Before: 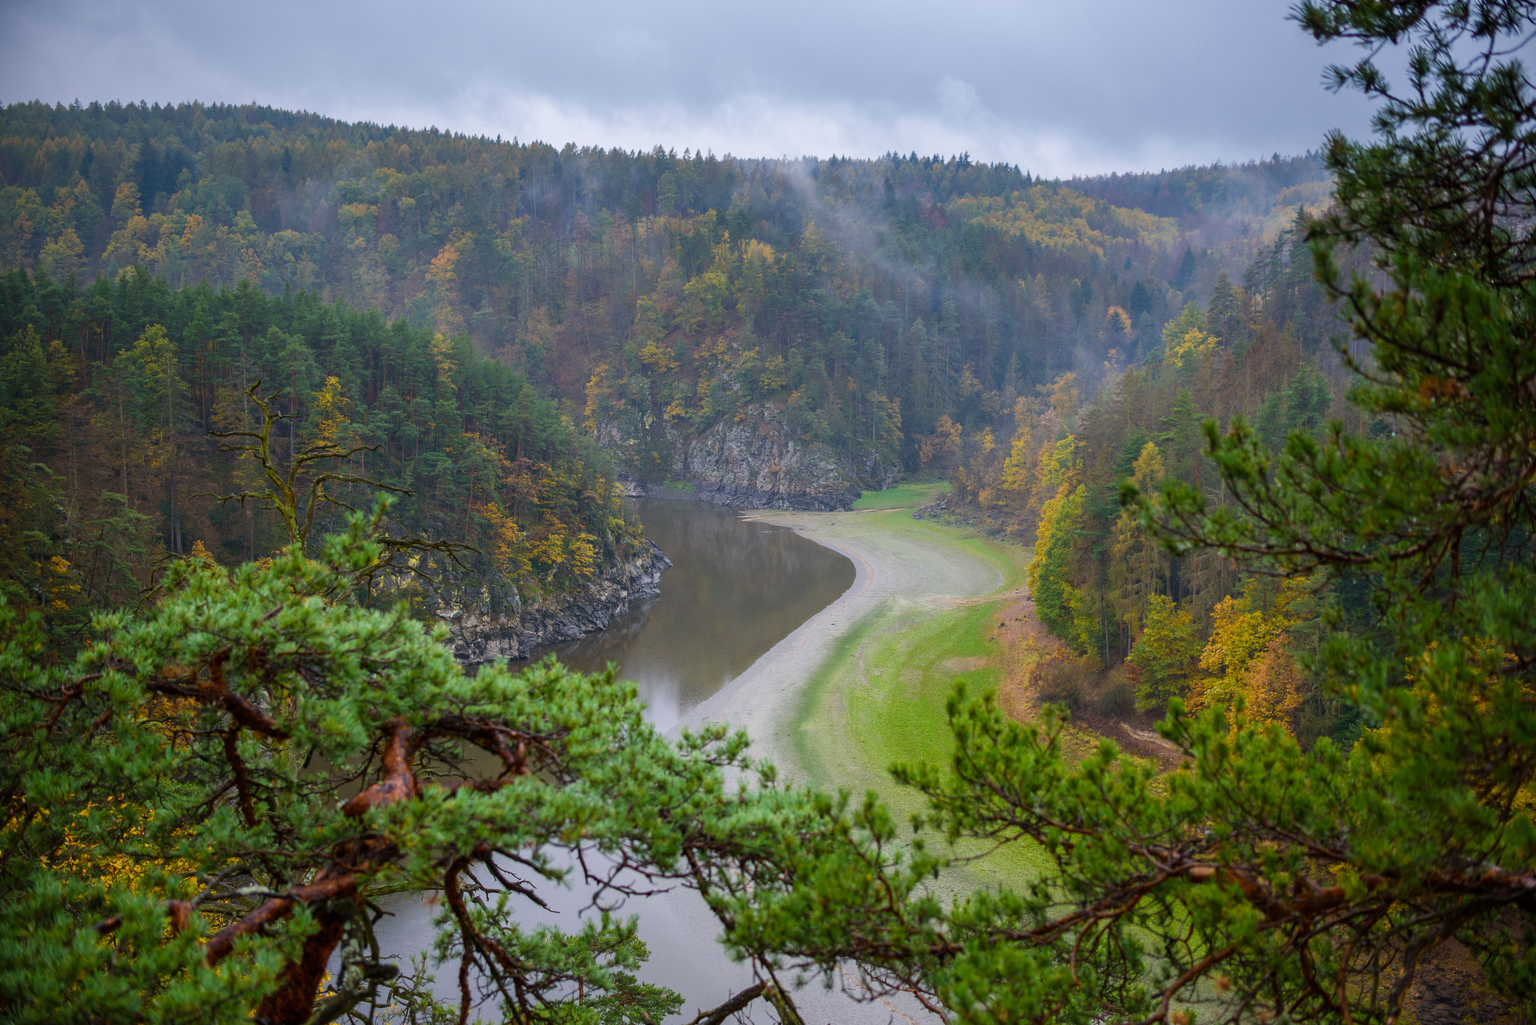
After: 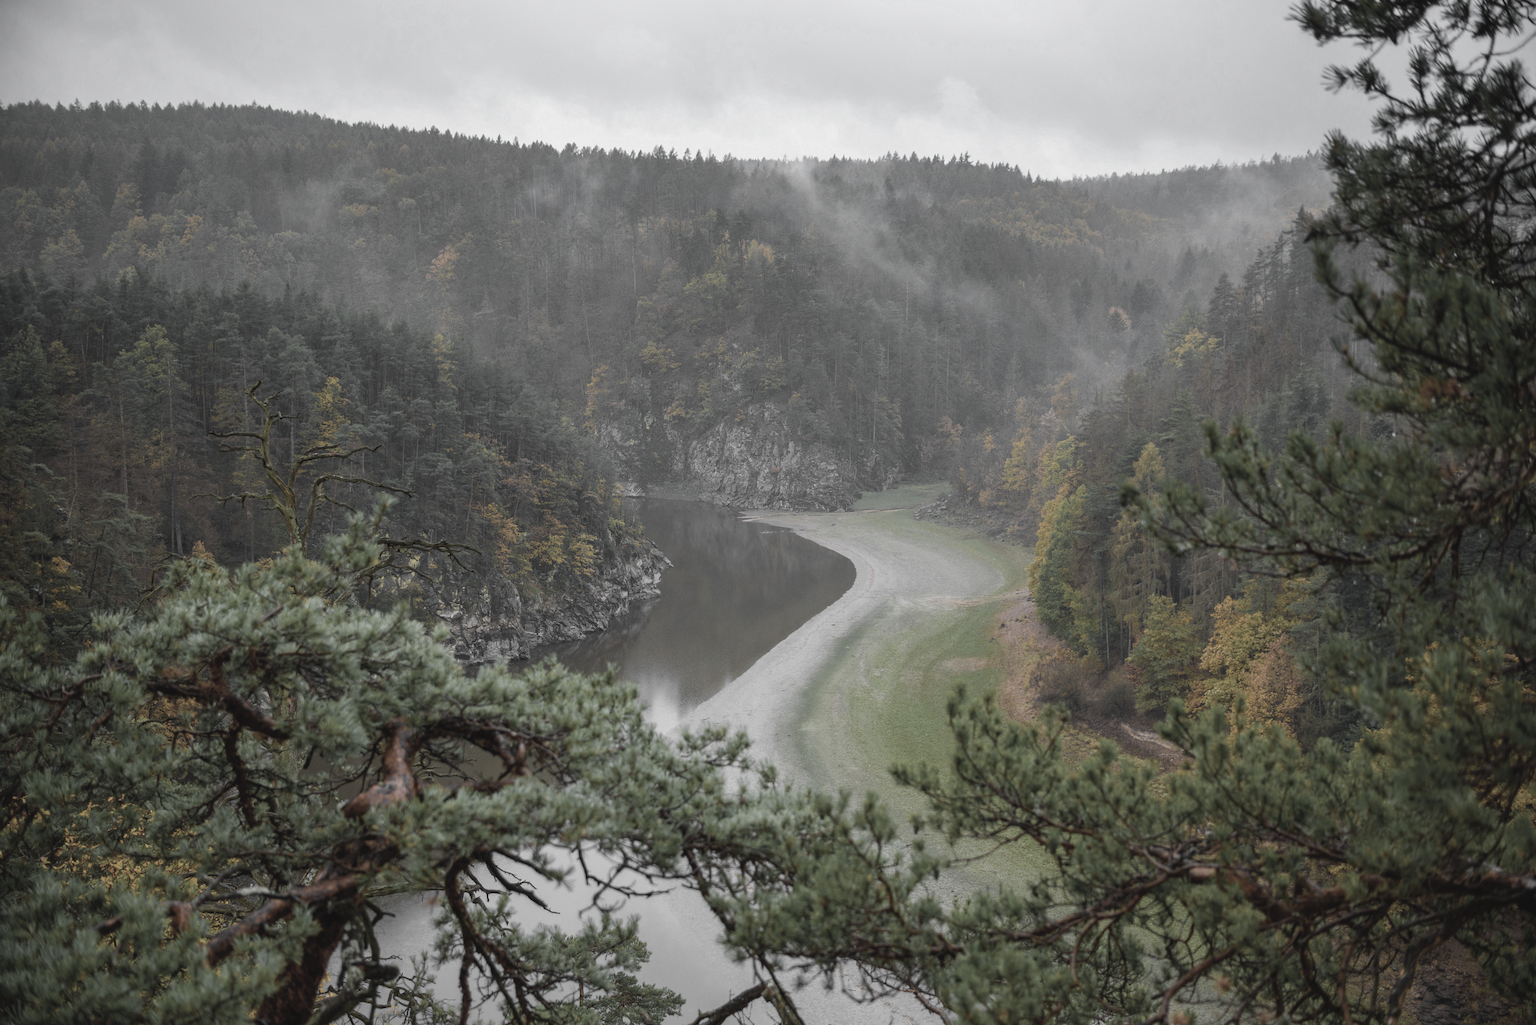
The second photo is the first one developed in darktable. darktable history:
contrast brightness saturation: contrast -0.1, saturation -0.1
white balance: emerald 1
color zones: curves: ch0 [(0, 0.613) (0.01, 0.613) (0.245, 0.448) (0.498, 0.529) (0.642, 0.665) (0.879, 0.777) (0.99, 0.613)]; ch1 [(0, 0.035) (0.121, 0.189) (0.259, 0.197) (0.415, 0.061) (0.589, 0.022) (0.732, 0.022) (0.857, 0.026) (0.991, 0.053)]
